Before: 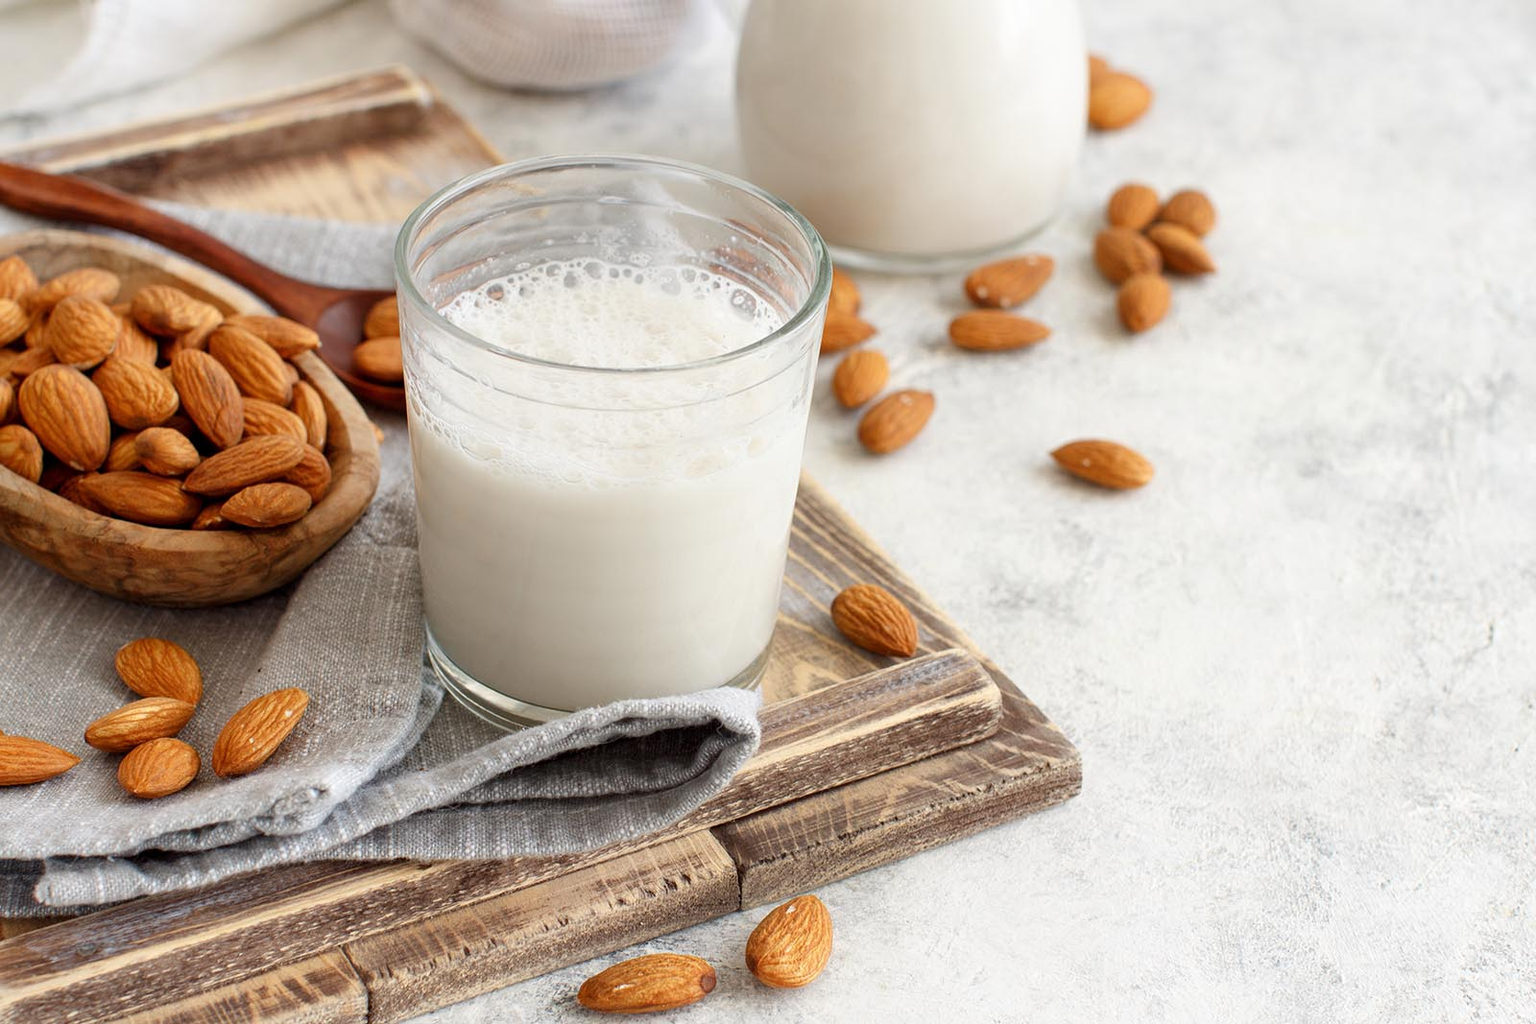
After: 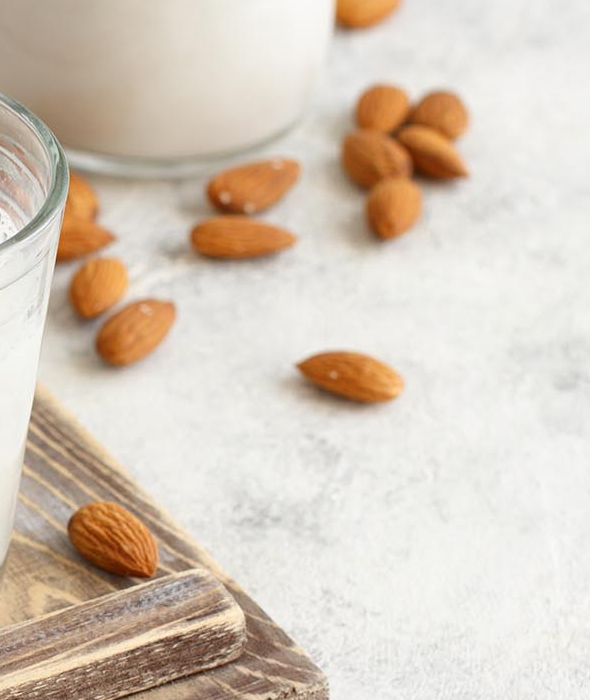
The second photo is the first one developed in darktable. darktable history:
crop and rotate: left 49.936%, top 10.094%, right 13.136%, bottom 24.256%
exposure: black level correction 0, compensate exposure bias true, compensate highlight preservation false
